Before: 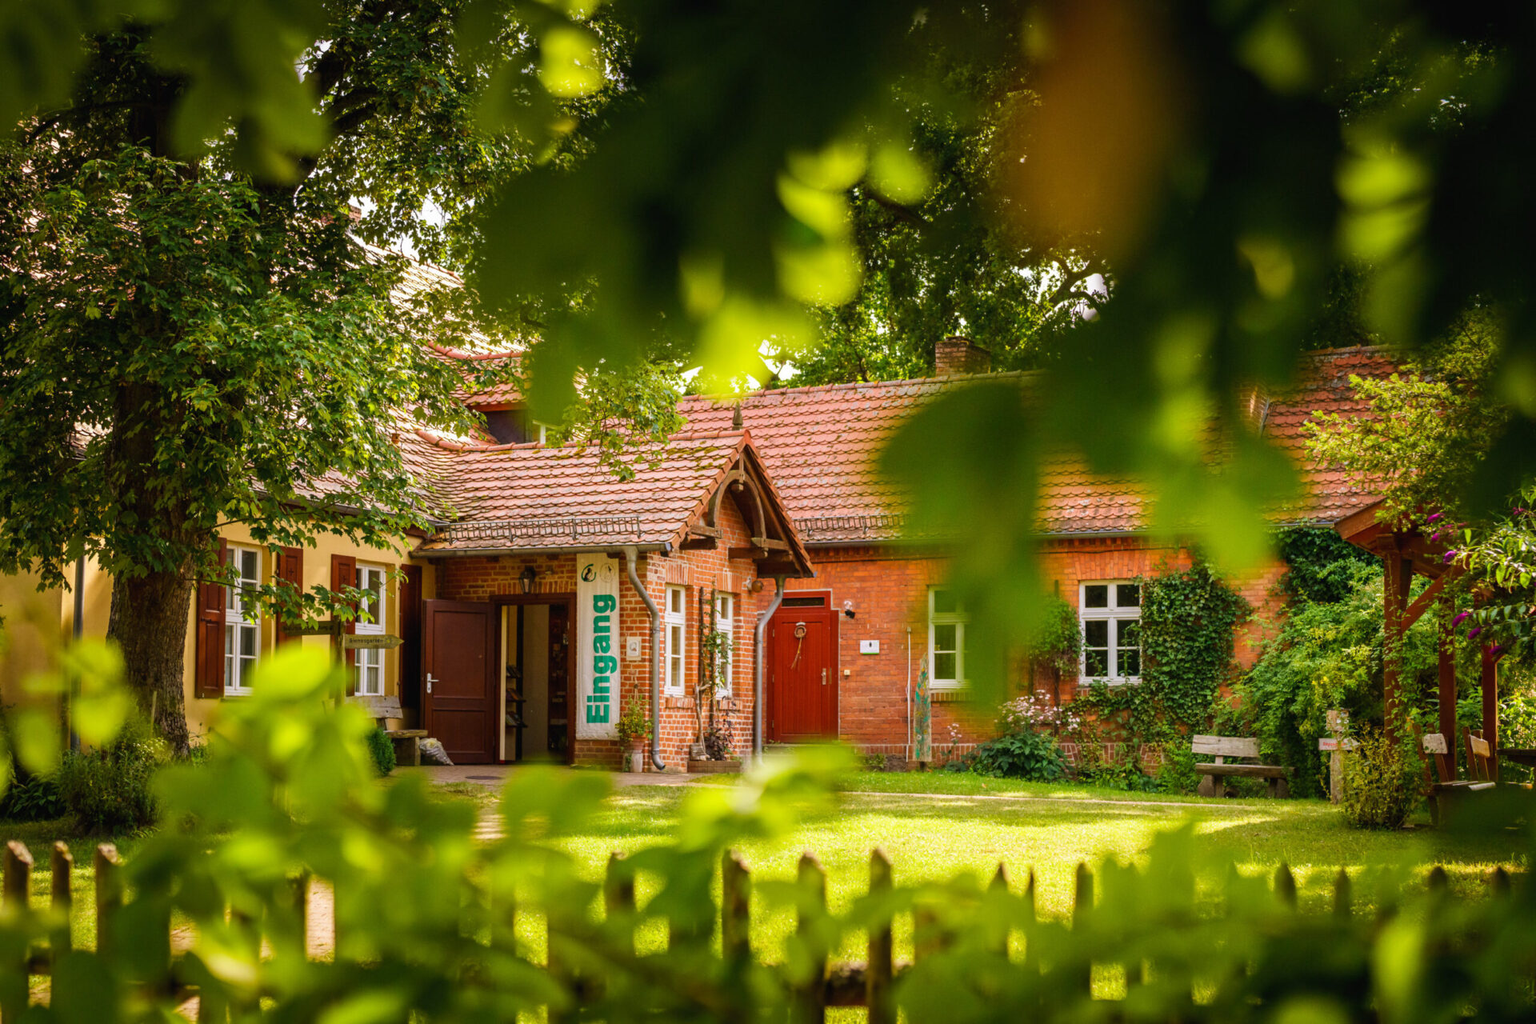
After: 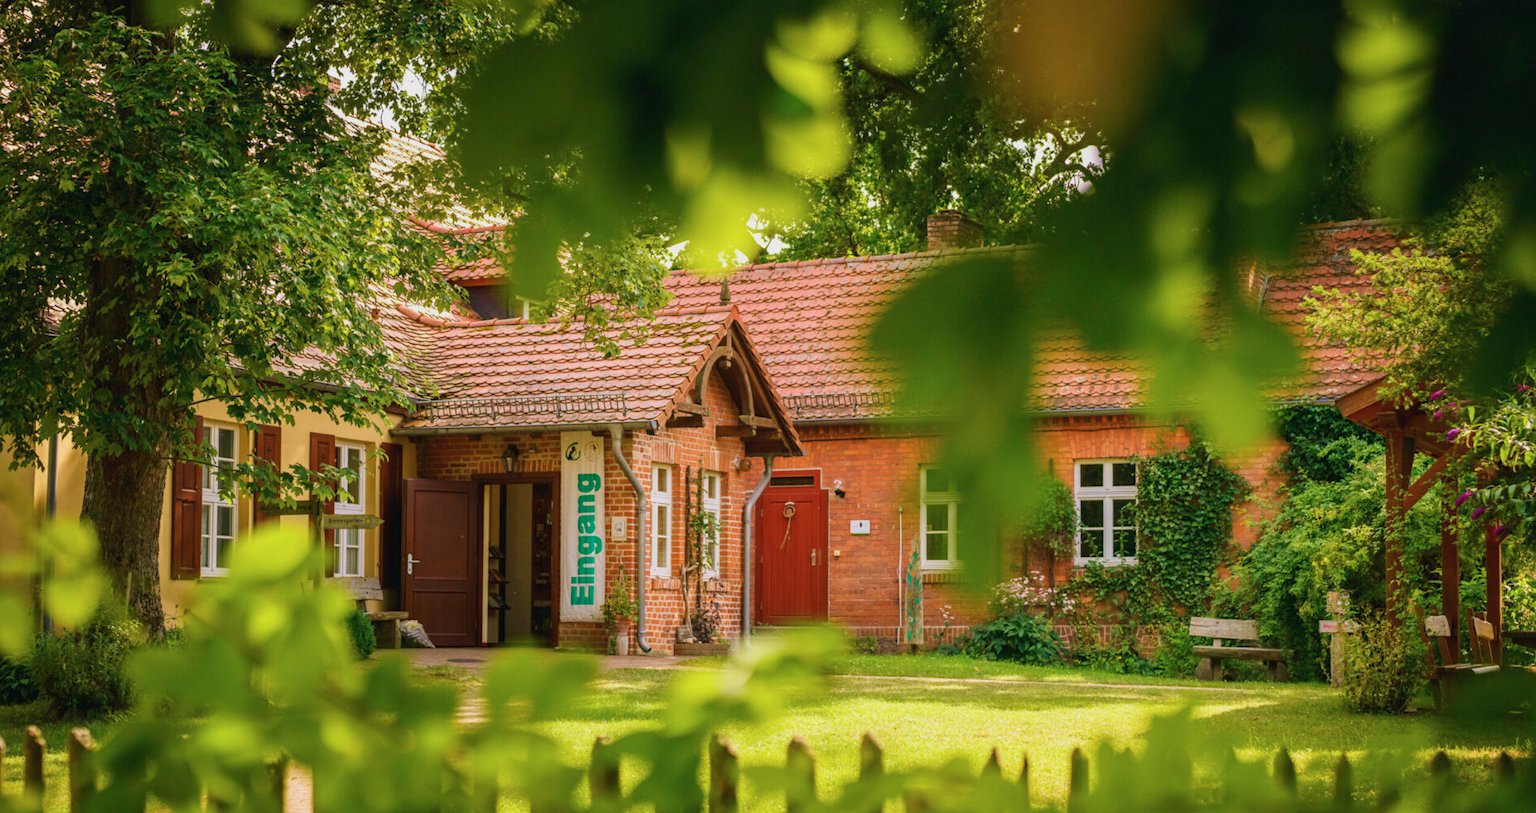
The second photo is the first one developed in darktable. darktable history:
color balance rgb: shadows lift › chroma 2.802%, shadows lift › hue 189.5°, perceptual saturation grading › global saturation -3.871%, perceptual saturation grading › shadows -1.036%, contrast -10.405%
velvia: on, module defaults
crop and rotate: left 1.862%, top 12.84%, right 0.267%, bottom 9.38%
